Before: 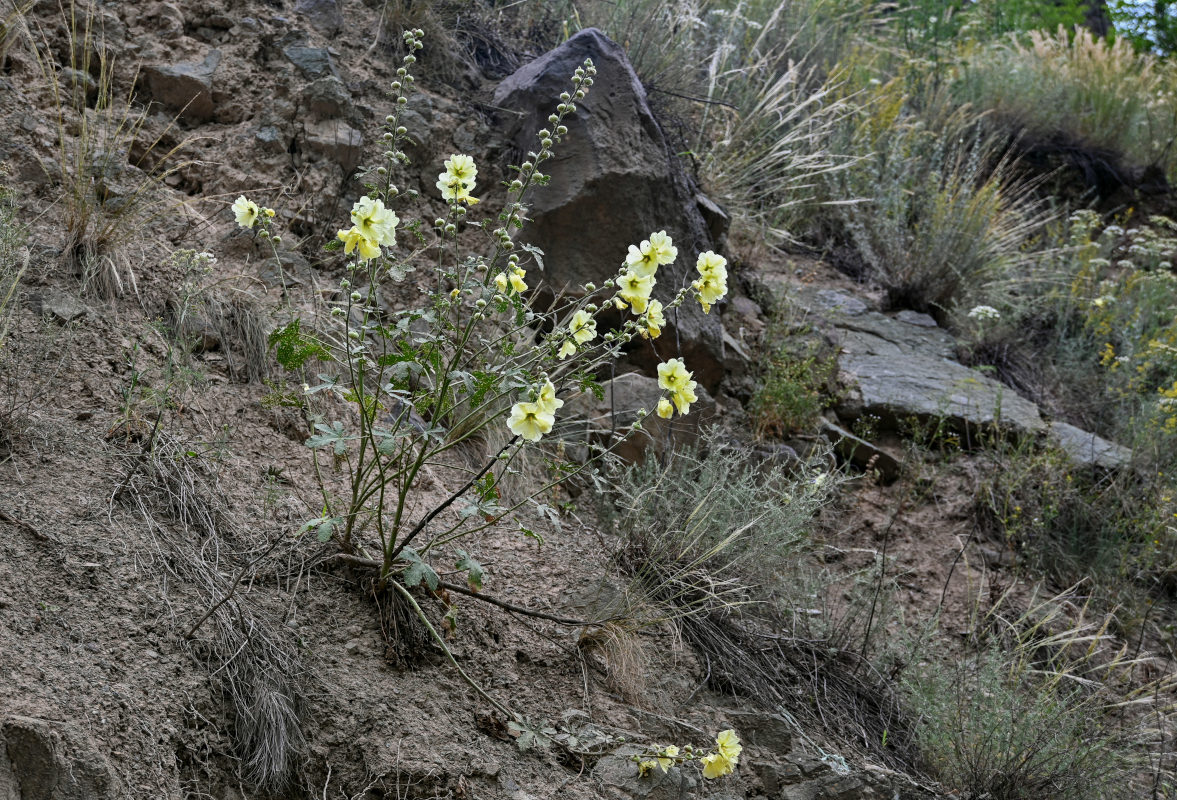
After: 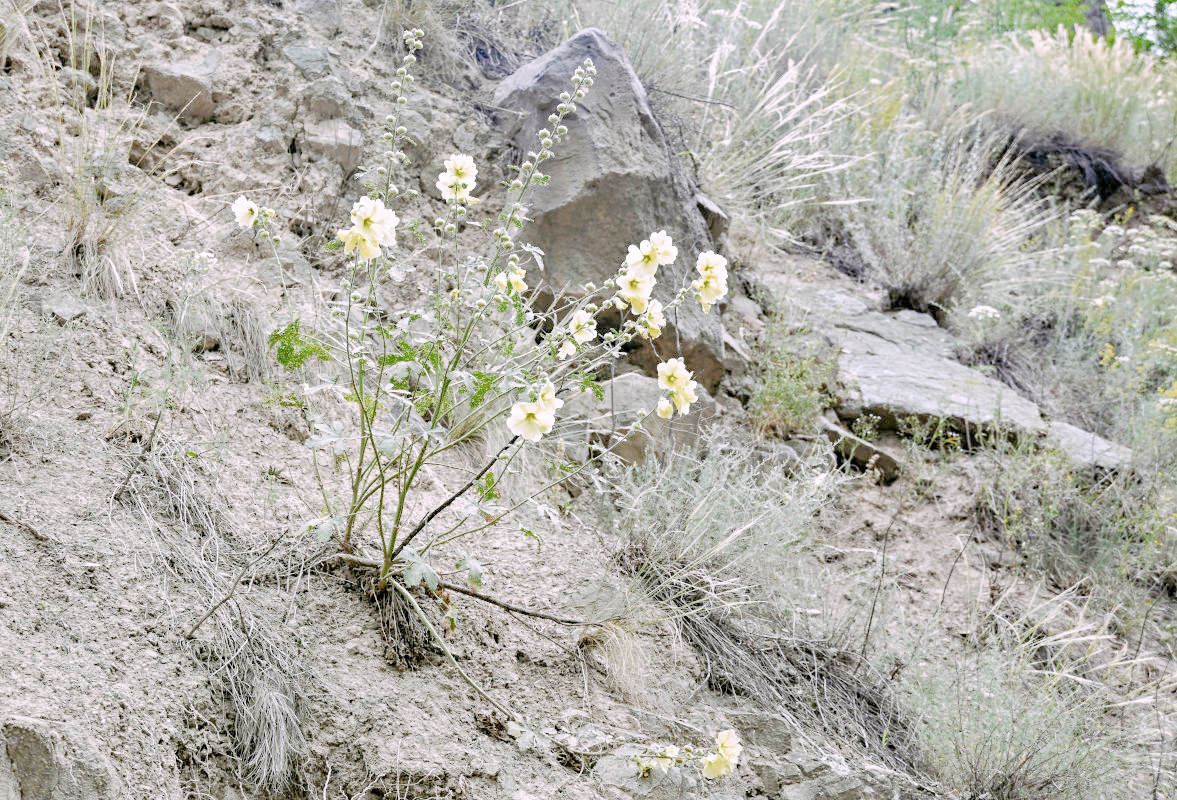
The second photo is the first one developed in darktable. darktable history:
tone curve: curves: ch0 [(0, 0) (0.003, 0) (0.011, 0.001) (0.025, 0.001) (0.044, 0.003) (0.069, 0.009) (0.1, 0.018) (0.136, 0.032) (0.177, 0.074) (0.224, 0.13) (0.277, 0.218) (0.335, 0.321) (0.399, 0.425) (0.468, 0.523) (0.543, 0.617) (0.623, 0.708) (0.709, 0.789) (0.801, 0.873) (0.898, 0.967) (1, 1)], preserve colors none
color look up table: target L [87.39, 80, 82.72, 75.89, 46.02, 64.04, 69.61, 62.44, 43.76, 56.91, 46.17, 48.37, 36.92, 22.93, 200, 91.63, 76.68, 82.02, 63.41, 60.9, 62.34, 56.16, 53.36, 46.67, 38.33, 39.26, 34.3, 28.75, 4.328, 84.37, 77.18, 74.55, 73.91, 62.2, 62.27, 55.33, 53.76, 49.53, 50.11, 44.61, 39.3, 22.54, 30.95, 22.18, 86.99, 85.43, 70.11, 71.9, 50.87], target a [0.802, -4.306, -6.637, -47.98, -34.51, -40.82, -19.77, -45.99, -31.48, -14.5, -18.85, -27.99, -24.33, -12.58, 0, 9.534, 5.534, 7.217, 35.86, 11.29, 53.8, 61.21, 15.14, 43.86, 5.077, 34.77, 21.38, 4.396, 4.749, 14.4, 25.35, 12.95, 33.71, -14.96, 64.65, 9.837, 14.11, 34.7, 56.21, 16.84, 34.45, 7.065, 30.08, 11.84, -6.923, -8.288, -45.14, -29.86, -5.465], target b [3.984, 51.38, 25.25, -2.352, 32.22, 41.35, 1.571, 25.88, 26.4, 31.12, 34.12, 1.861, 24.64, 3.662, 0, -2.552, 56.35, 33.98, 23.18, 4.666, -7.525, 5.691, 39.94, 32.69, 2.735, 14.59, 3.724, 23.68, 8.261, -18.65, -7.571, -29.02, -28.91, -47.02, -40.36, -15.79, -44.22, -46.14, -58.12, -70.35, -18.45, -19.75, -55.03, -24.11, -16.21, -18.27, -7.653, -32.72, -33.15], num patches 49
